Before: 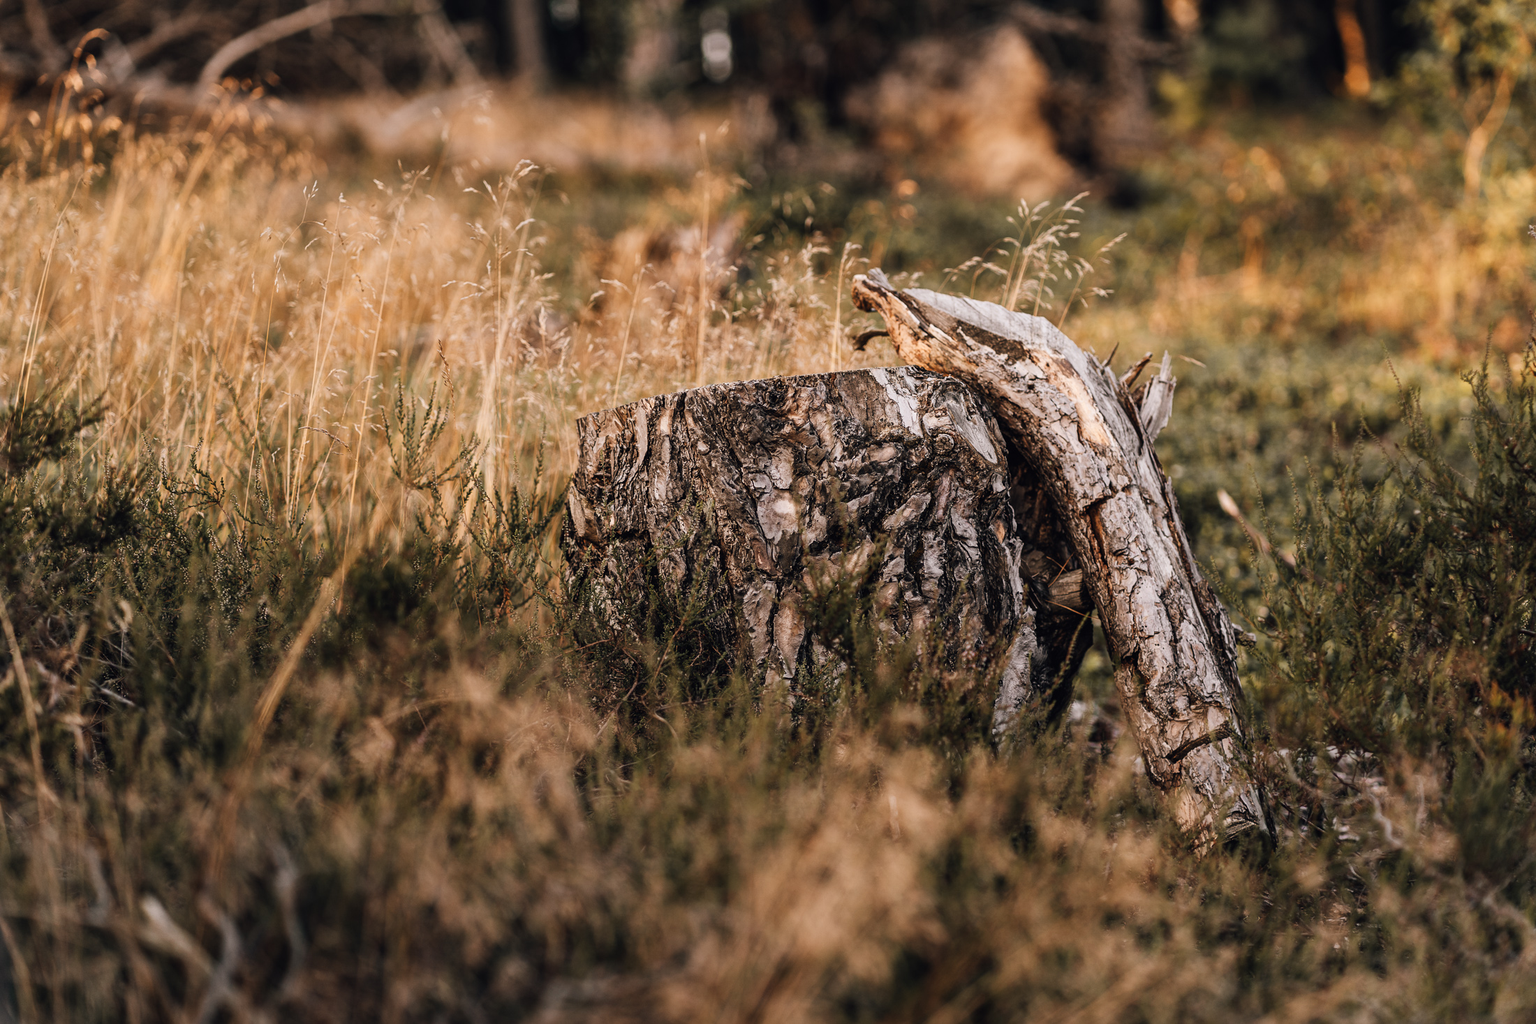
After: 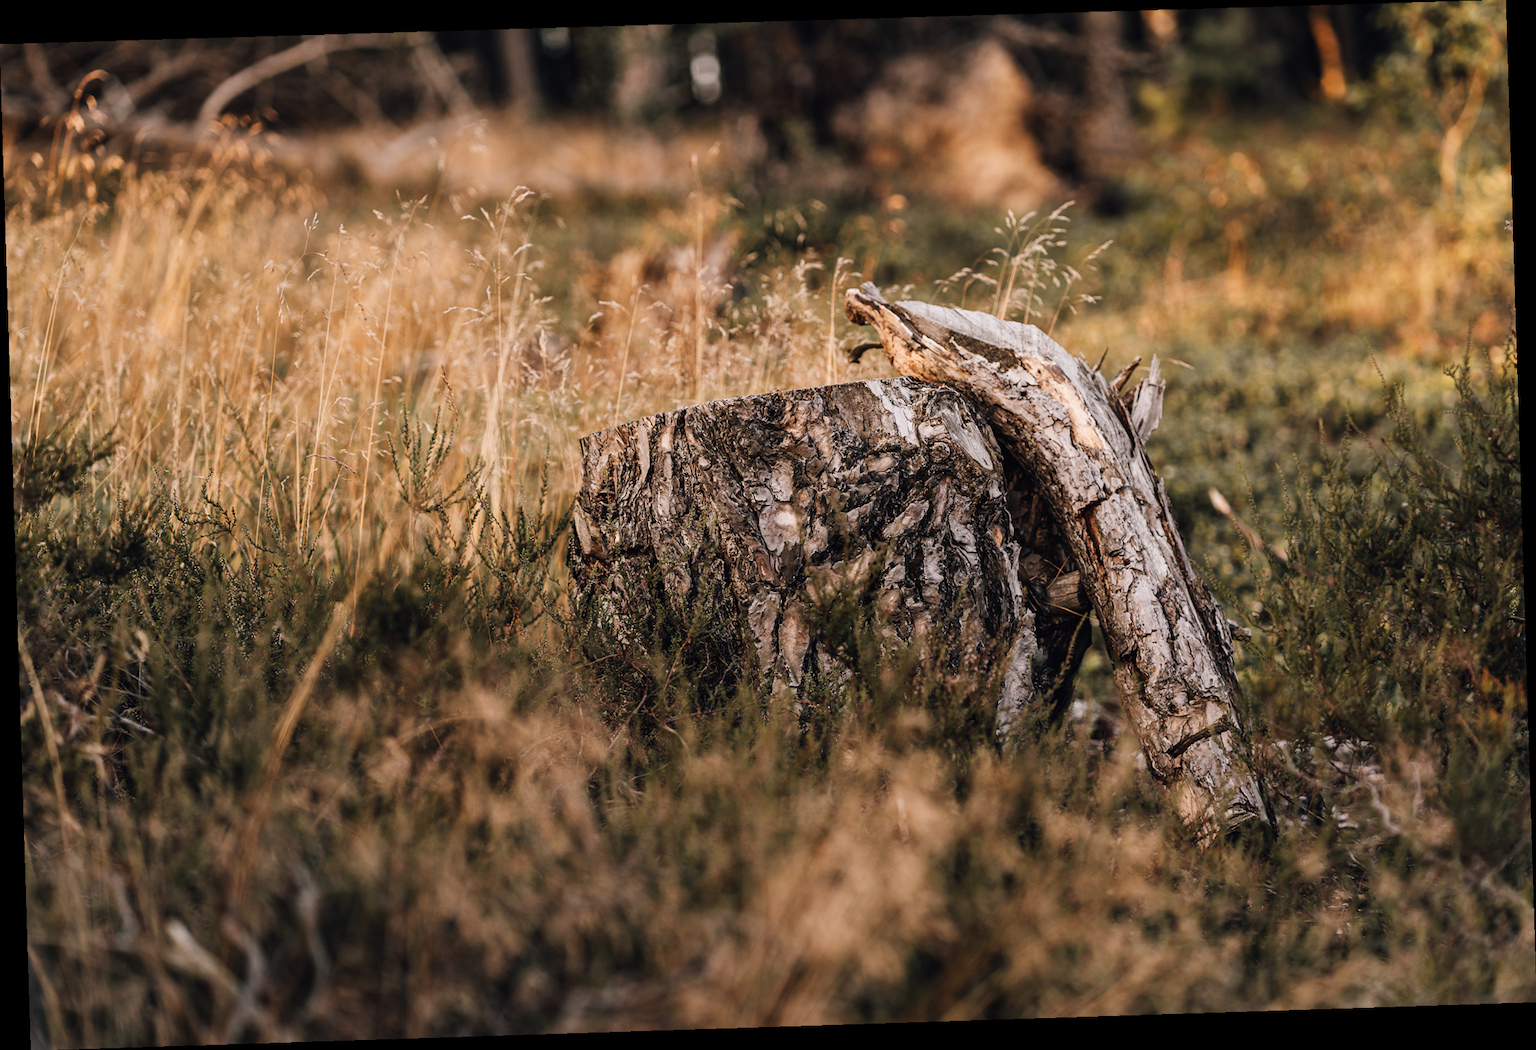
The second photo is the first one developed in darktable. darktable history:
rotate and perspective: rotation -1.77°, lens shift (horizontal) 0.004, automatic cropping off
